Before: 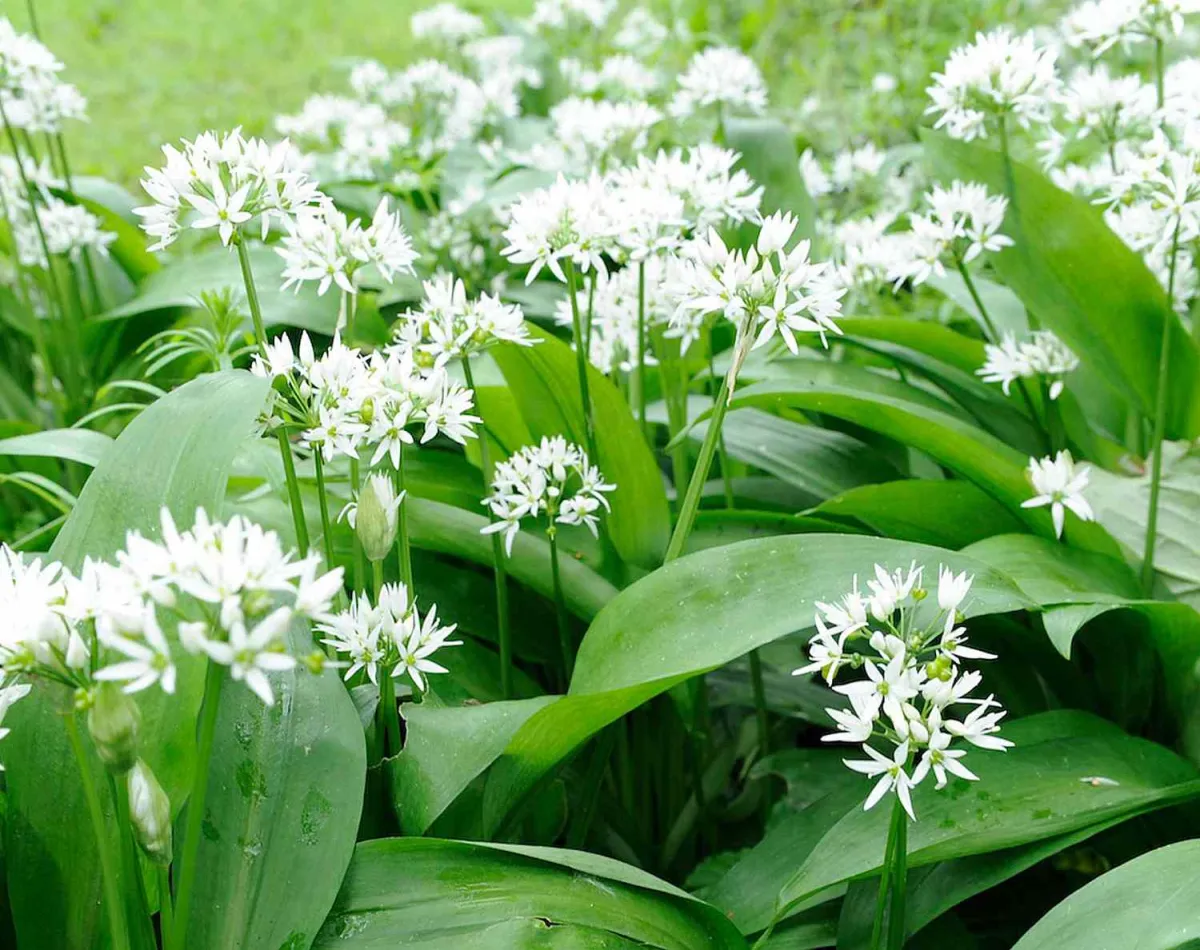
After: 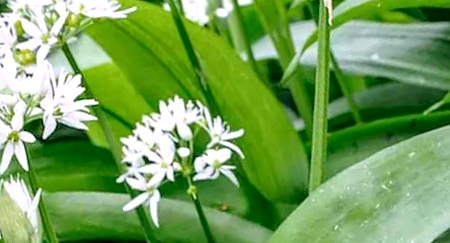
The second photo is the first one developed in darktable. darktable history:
rotate and perspective: rotation -14.8°, crop left 0.1, crop right 0.903, crop top 0.25, crop bottom 0.748
crop: left 30%, top 30%, right 30%, bottom 30%
local contrast: highlights 25%, detail 150%
tone equalizer: on, module defaults
white balance: red 1.066, blue 1.119
